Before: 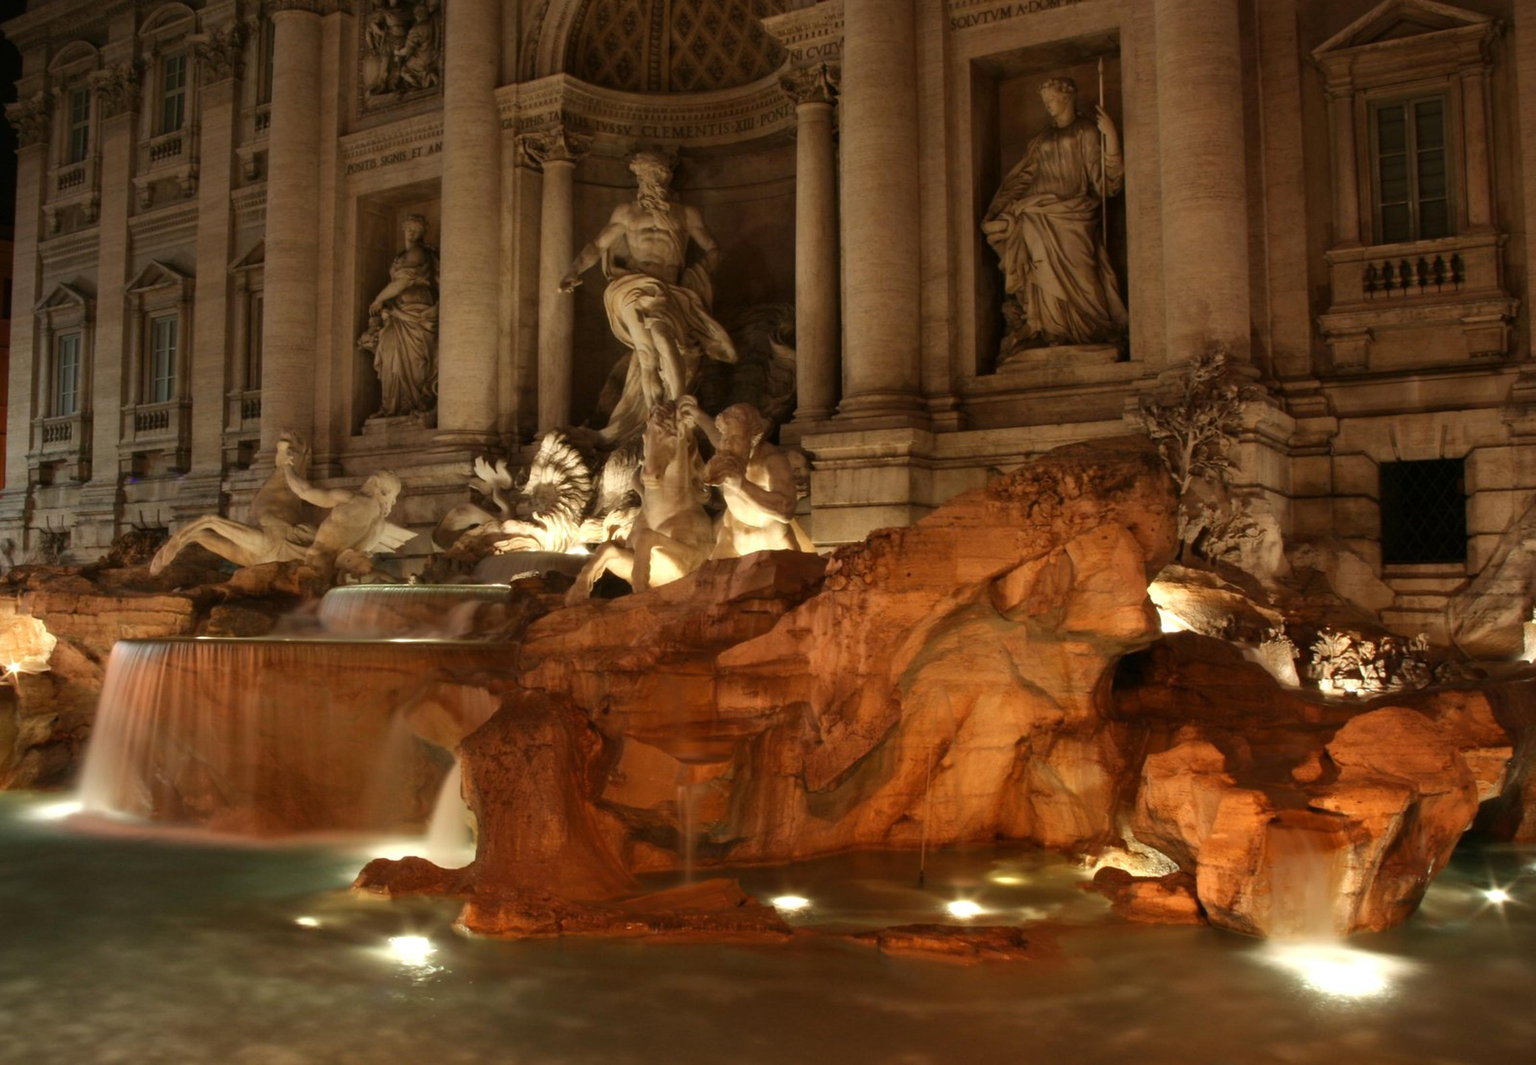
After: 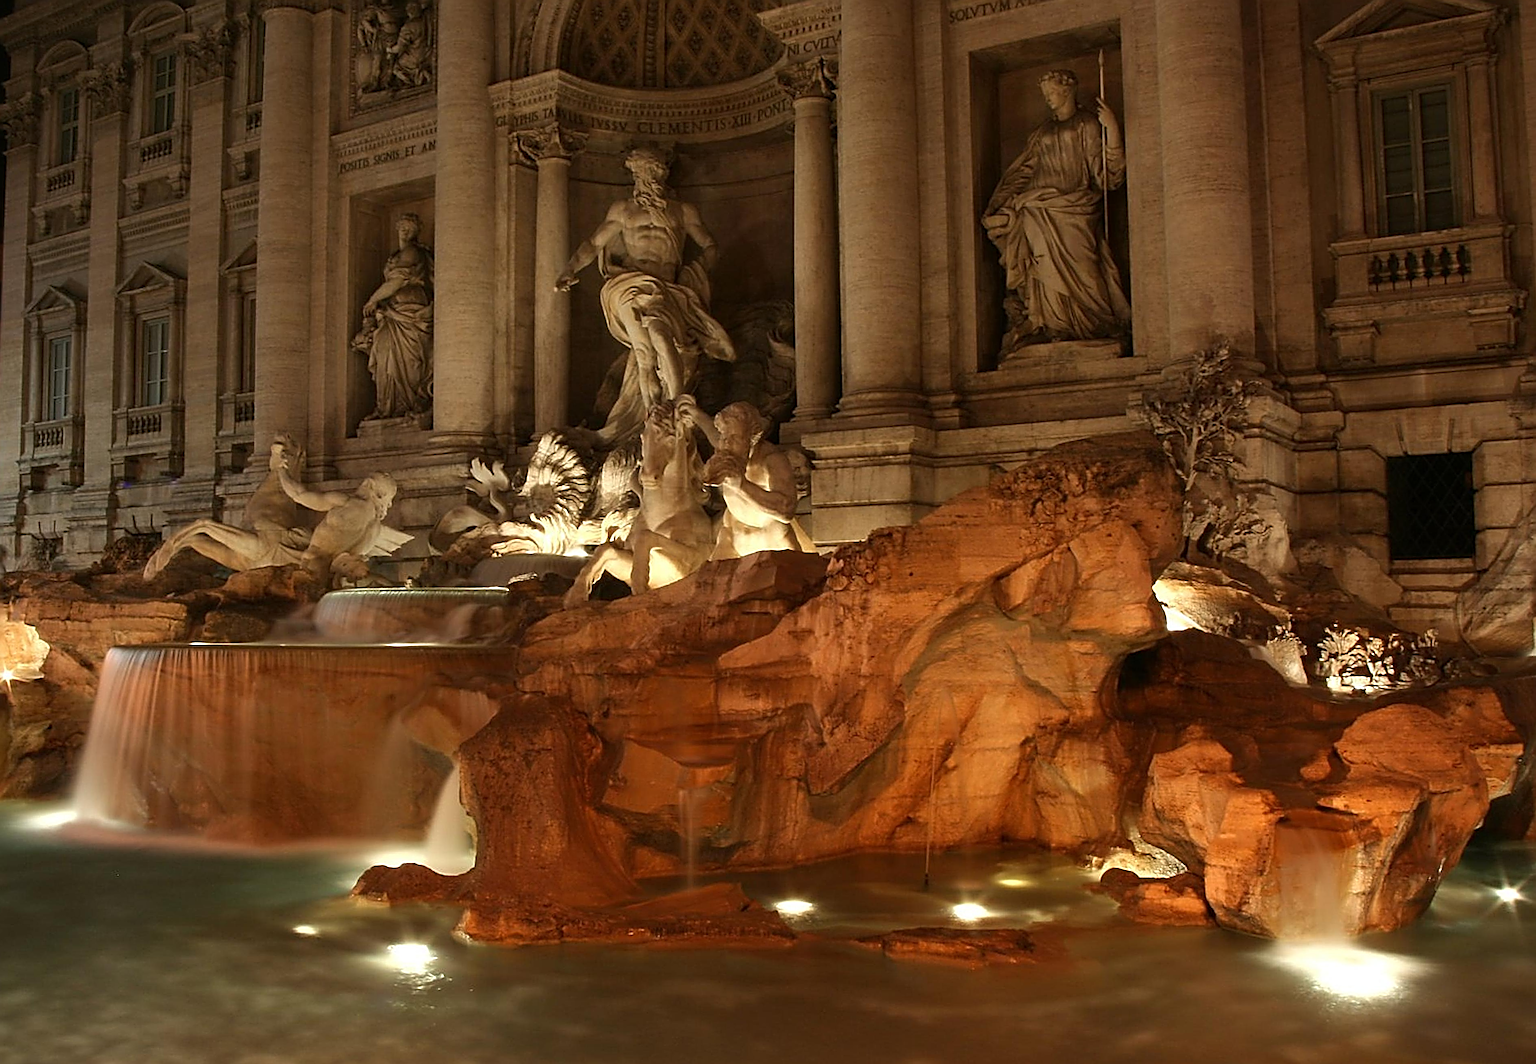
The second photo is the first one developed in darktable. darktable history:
sharpen: radius 3.158, amount 1.731
rotate and perspective: rotation -0.45°, automatic cropping original format, crop left 0.008, crop right 0.992, crop top 0.012, crop bottom 0.988
